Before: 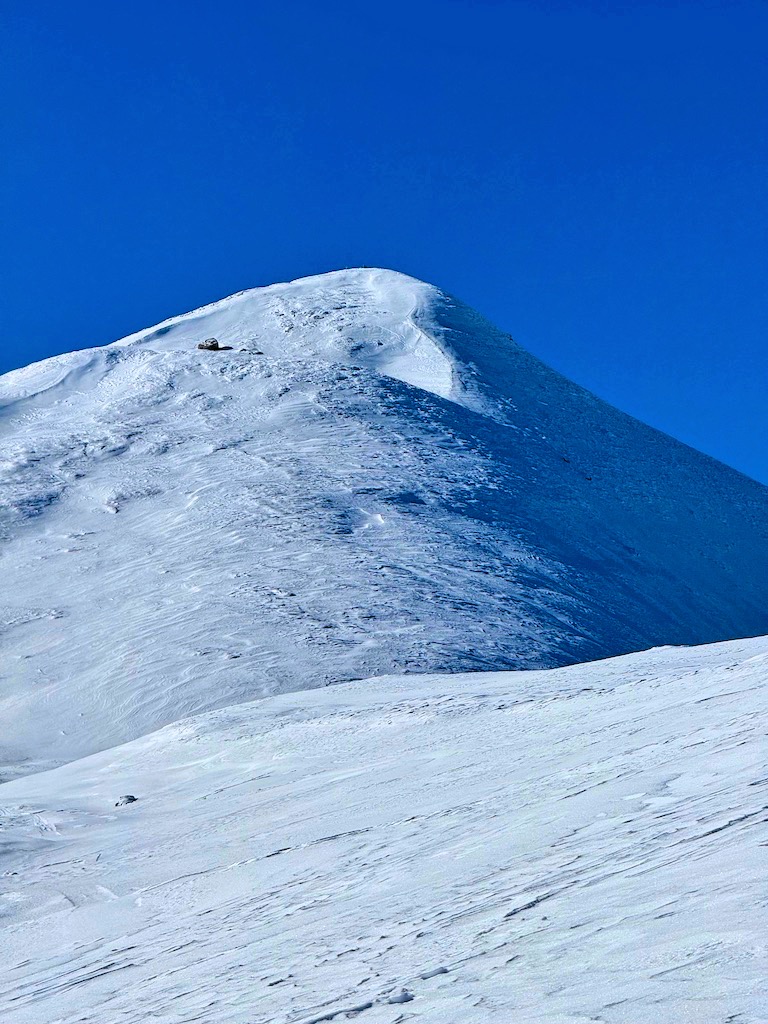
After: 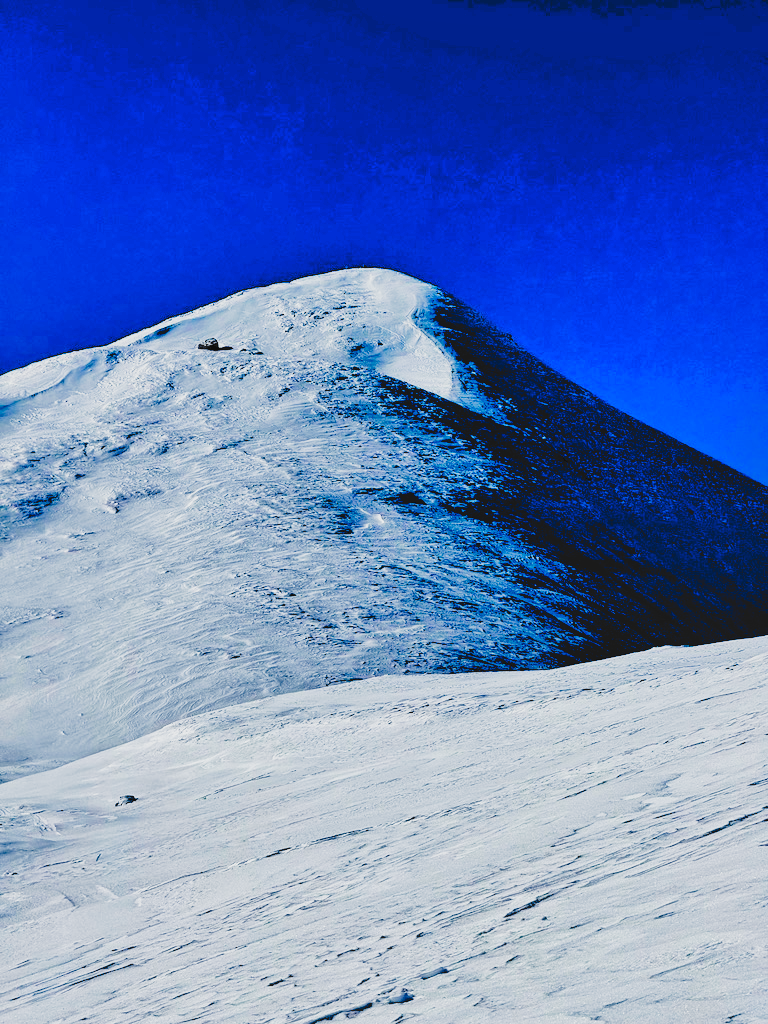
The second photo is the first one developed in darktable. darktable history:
filmic rgb: black relative exposure -5.06 EV, white relative exposure 3.98 EV, threshold 3.03 EV, hardness 2.89, contrast 1.296, highlights saturation mix -31.21%, add noise in highlights 0.001, preserve chrominance no, color science v3 (2019), use custom middle-gray values true, contrast in highlights soft, enable highlight reconstruction true
shadows and highlights: on, module defaults
tone curve: curves: ch0 [(0, 0) (0.003, 0.068) (0.011, 0.068) (0.025, 0.068) (0.044, 0.068) (0.069, 0.072) (0.1, 0.072) (0.136, 0.077) (0.177, 0.095) (0.224, 0.126) (0.277, 0.2) (0.335, 0.3) (0.399, 0.407) (0.468, 0.52) (0.543, 0.624) (0.623, 0.721) (0.709, 0.811) (0.801, 0.88) (0.898, 0.942) (1, 1)], preserve colors none
exposure: exposure -0.41 EV, compensate exposure bias true, compensate highlight preservation false
levels: levels [0.016, 0.484, 0.953]
